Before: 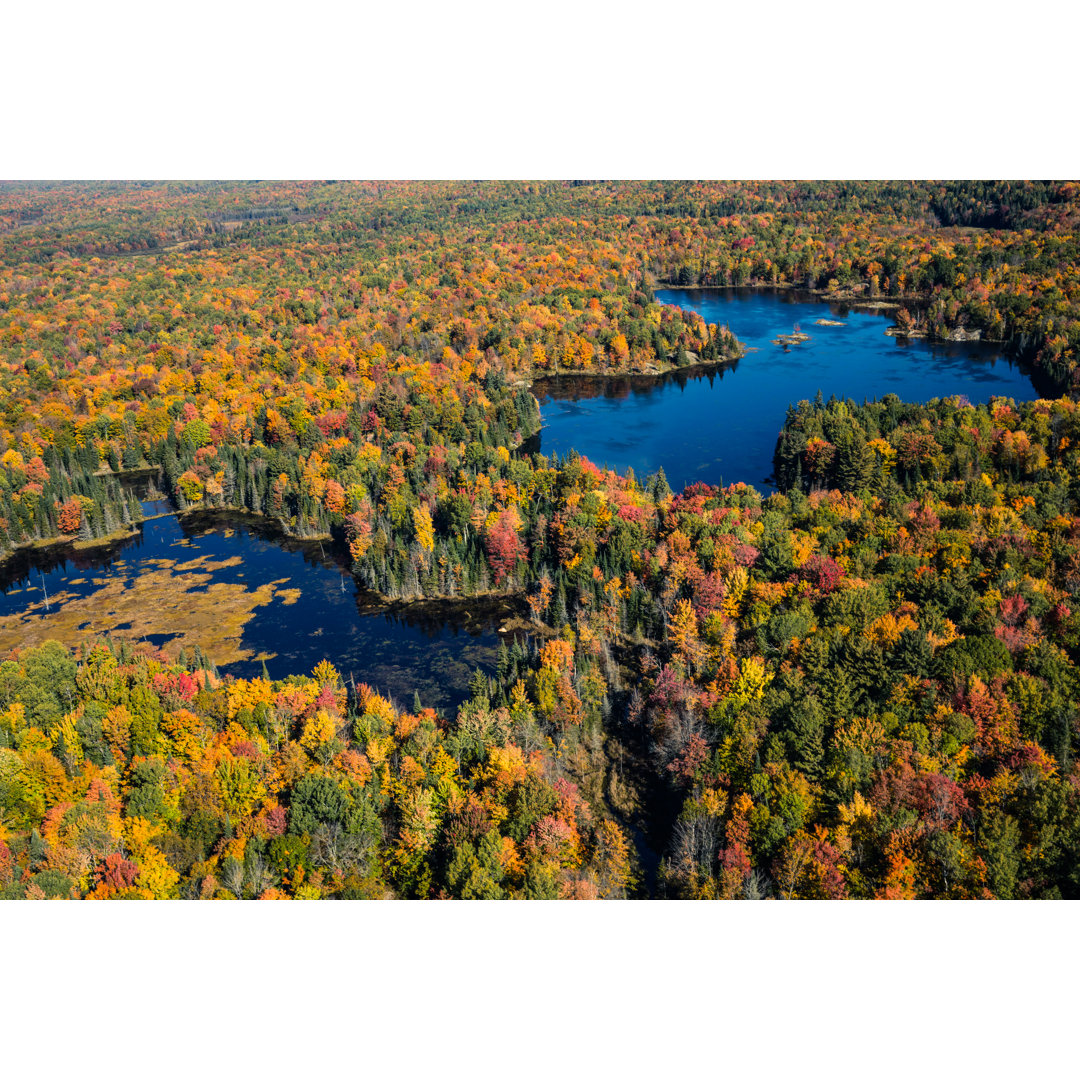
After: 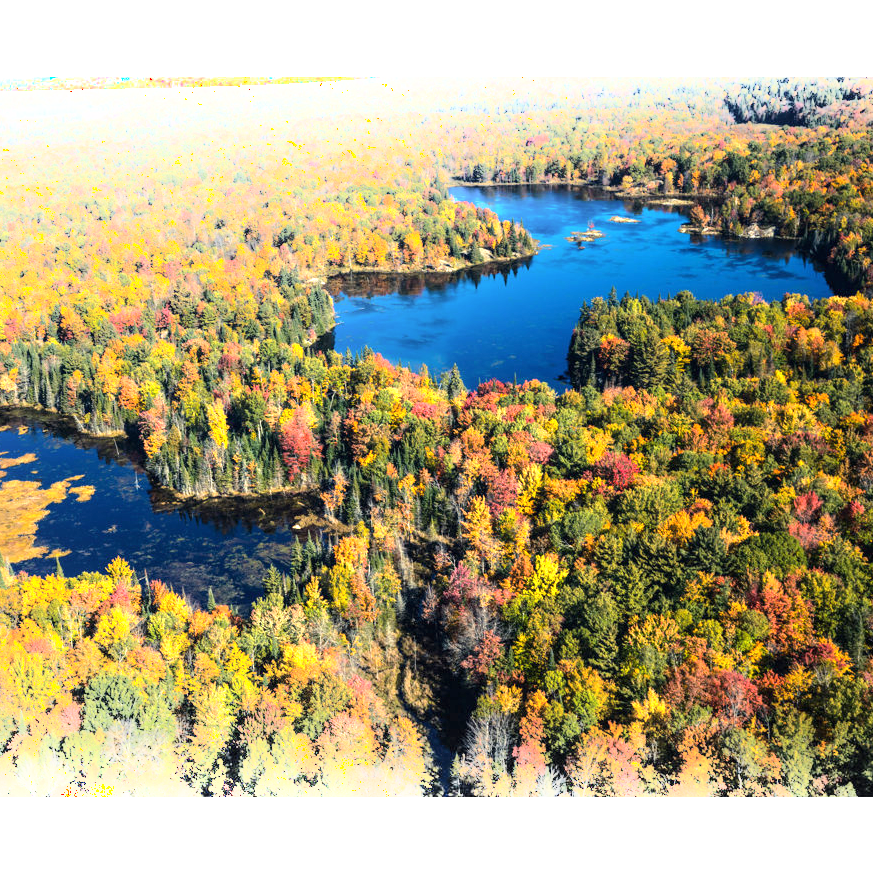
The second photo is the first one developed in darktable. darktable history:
crop: left 19.159%, top 9.58%, bottom 9.58%
shadows and highlights: shadows -21.3, highlights 100, soften with gaussian
exposure: black level correction 0, exposure 1.1 EV, compensate highlight preservation false
